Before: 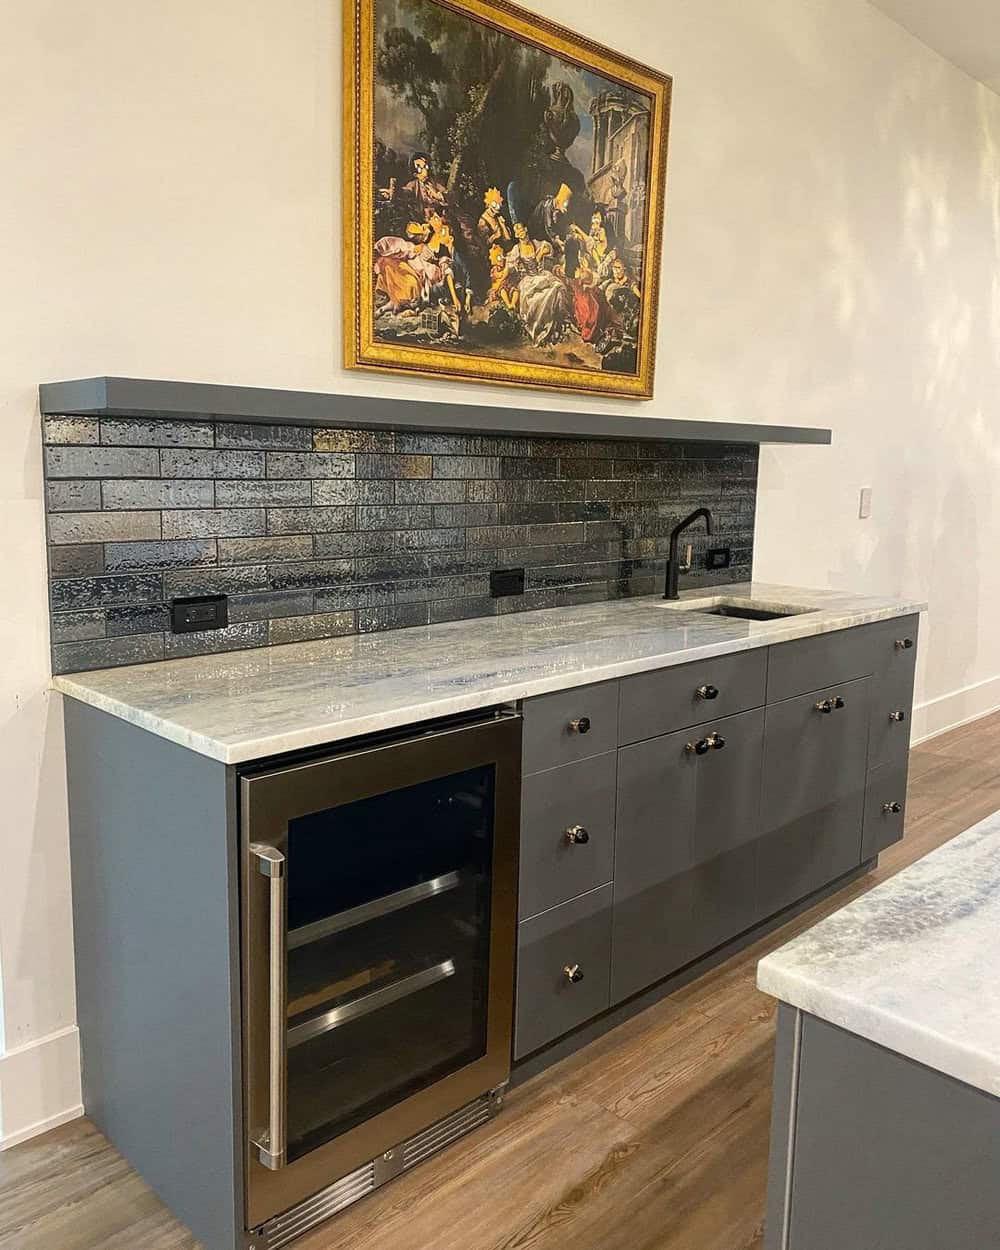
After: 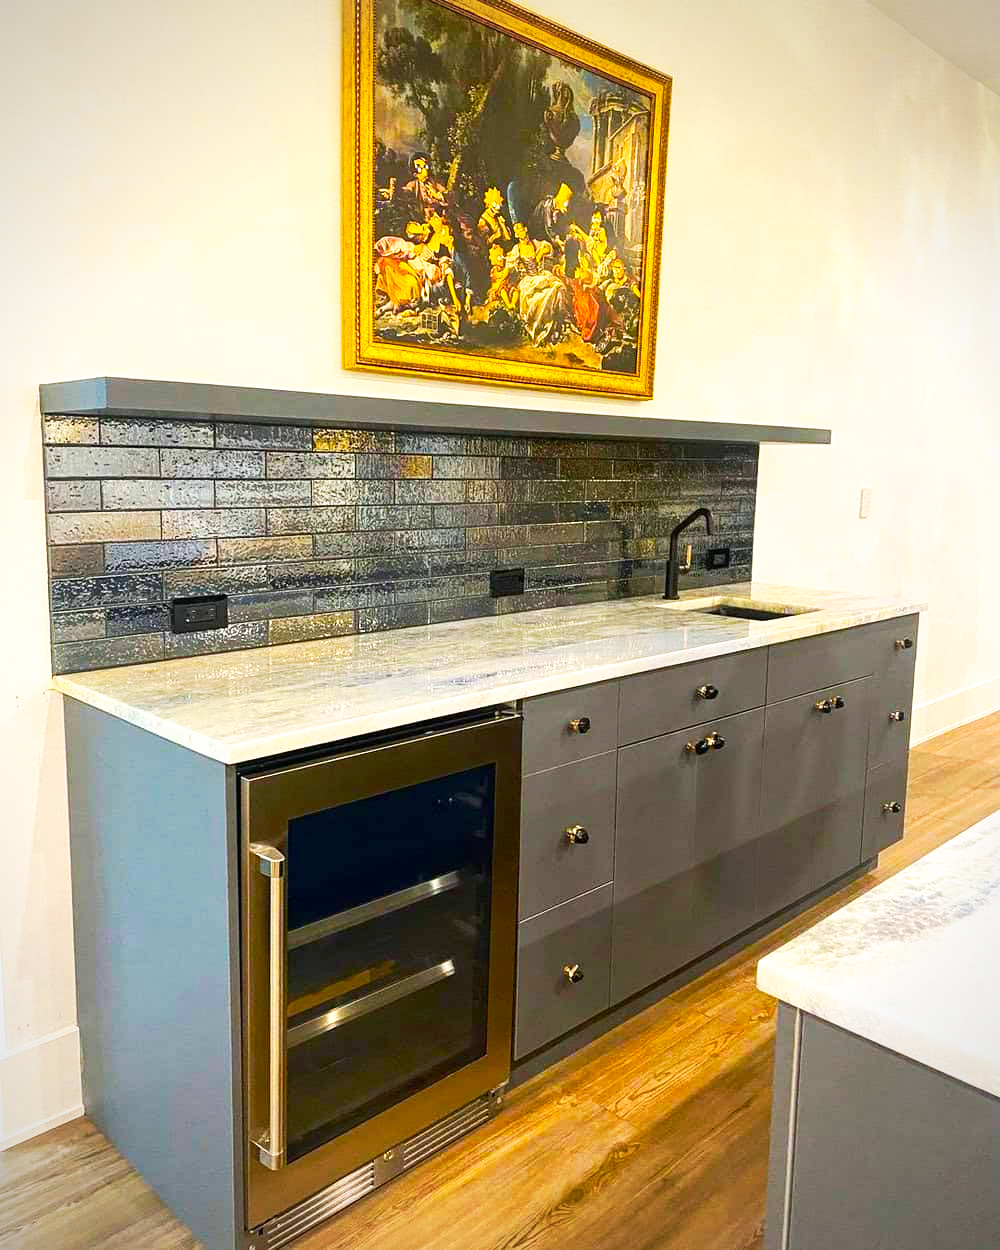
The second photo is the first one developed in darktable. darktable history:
color balance rgb: linear chroma grading › global chroma 42.084%, perceptual saturation grading › global saturation 25.354%
exposure: exposure 0.03 EV, compensate exposure bias true, compensate highlight preservation false
tone curve: curves: ch0 [(0, 0) (0.003, 0.01) (0.011, 0.017) (0.025, 0.035) (0.044, 0.068) (0.069, 0.109) (0.1, 0.144) (0.136, 0.185) (0.177, 0.231) (0.224, 0.279) (0.277, 0.346) (0.335, 0.42) (0.399, 0.5) (0.468, 0.603) (0.543, 0.712) (0.623, 0.808) (0.709, 0.883) (0.801, 0.957) (0.898, 0.993) (1, 1)], preserve colors none
vignetting: fall-off radius 63.36%, brightness -0.475
